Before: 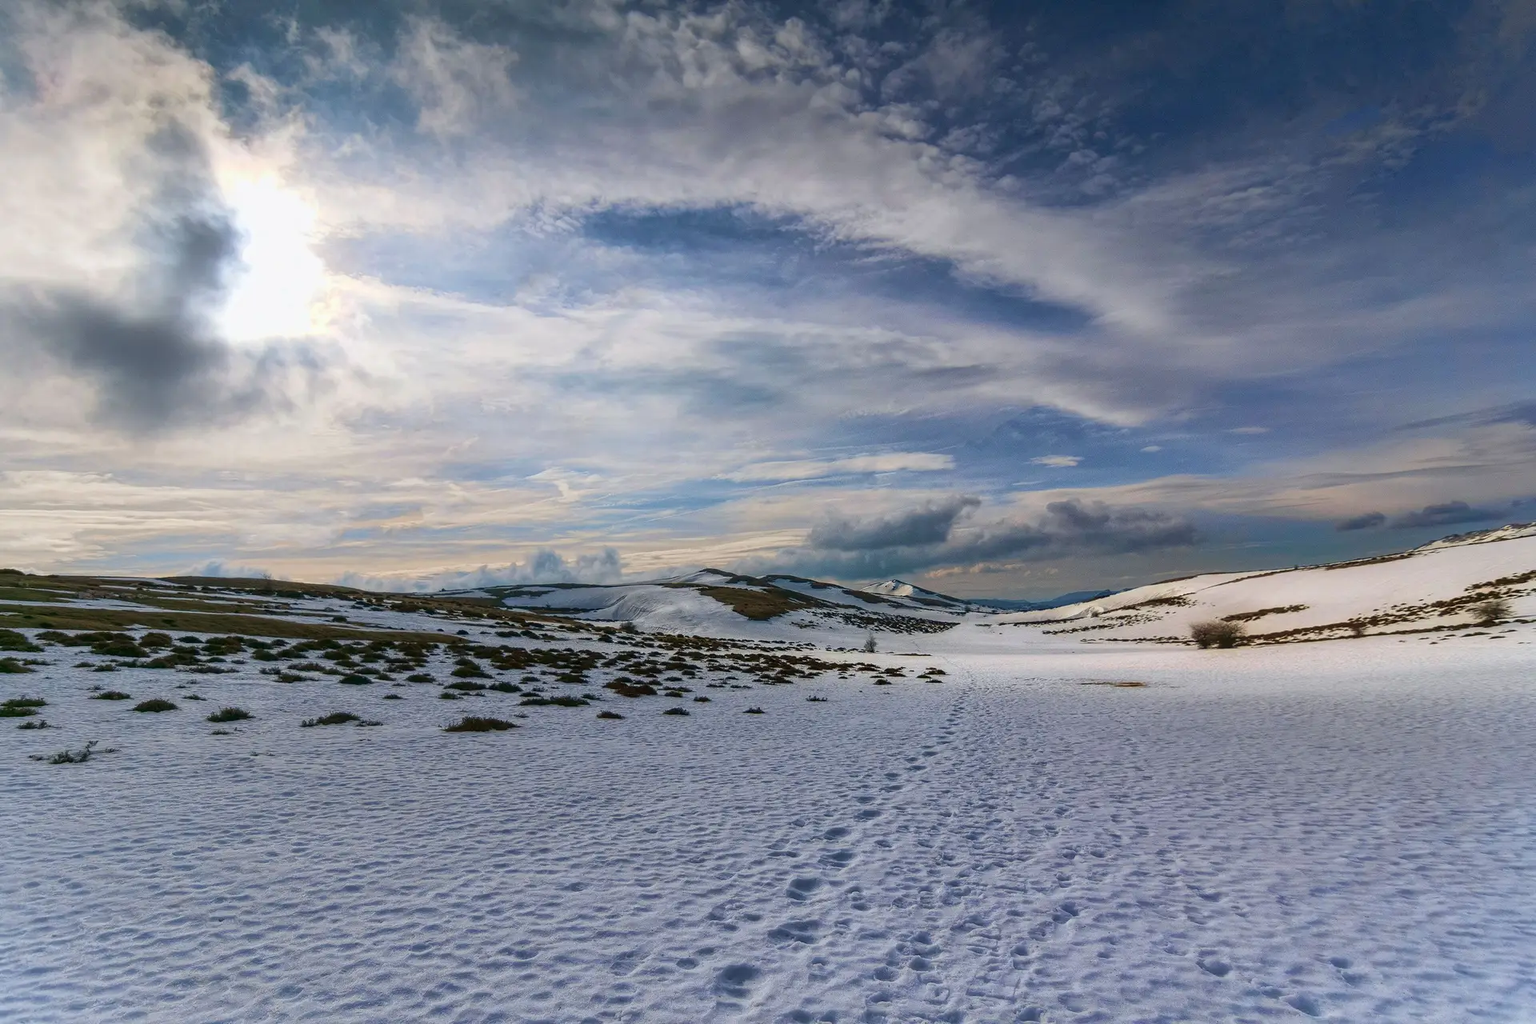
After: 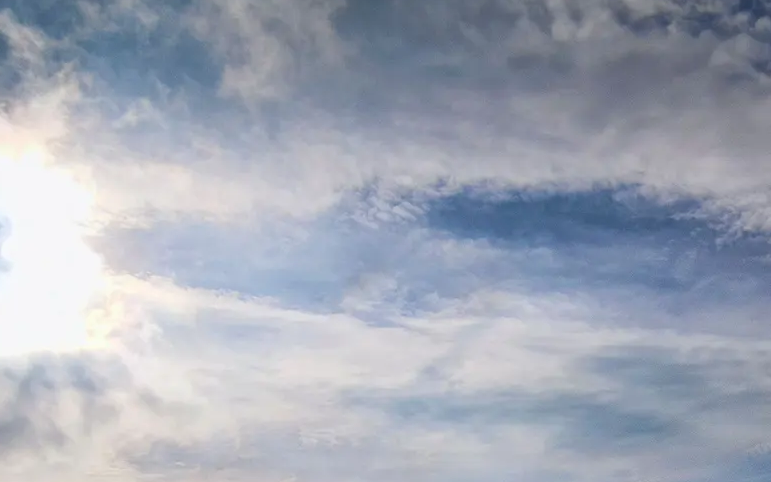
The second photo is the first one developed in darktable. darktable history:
crop: left 15.773%, top 5.463%, right 44.035%, bottom 56.821%
